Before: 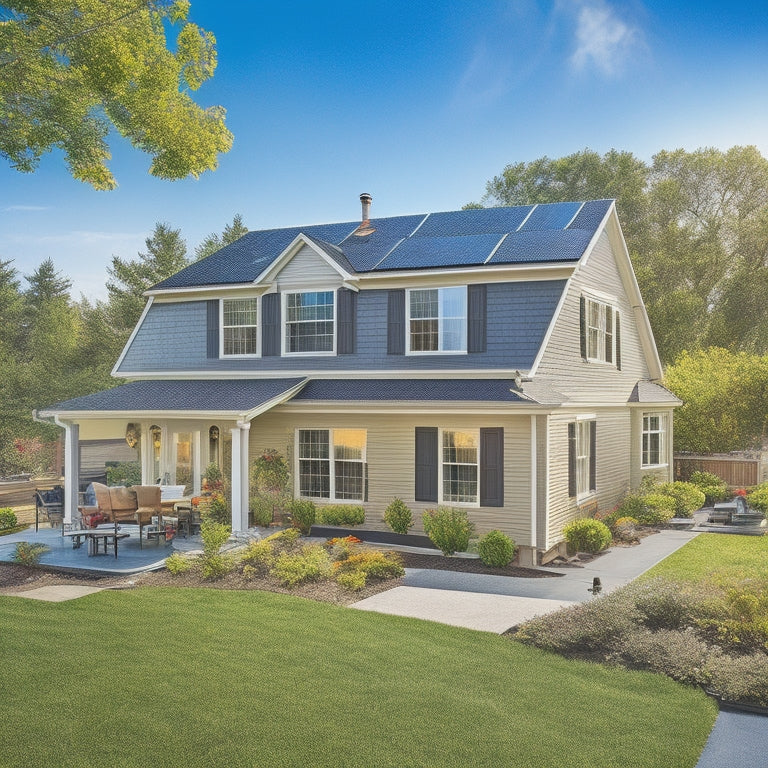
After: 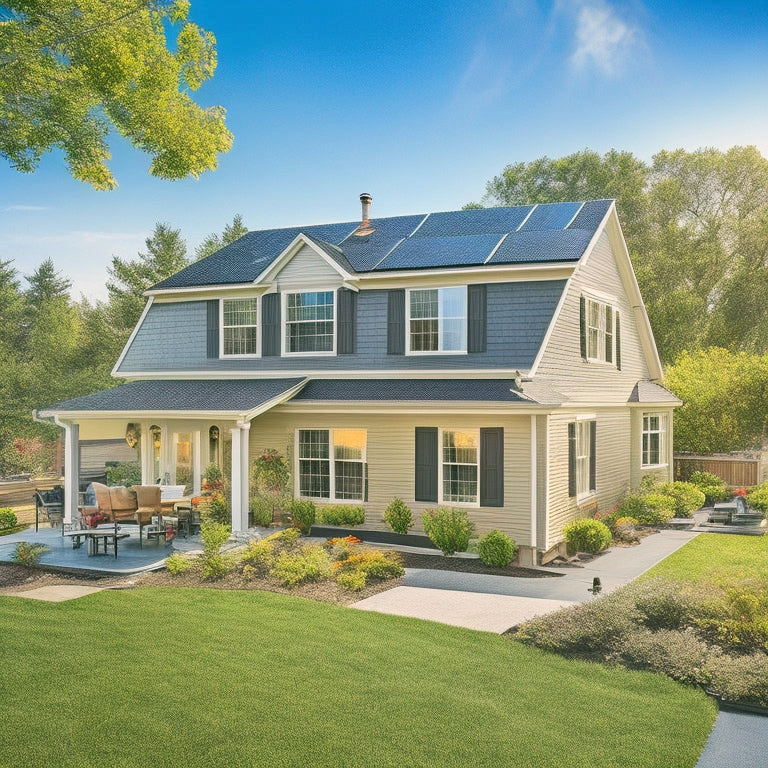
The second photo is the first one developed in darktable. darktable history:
color correction: highlights a* 4.02, highlights b* 4.98, shadows a* -7.55, shadows b* 4.98
tone curve: curves: ch0 [(0, 0.01) (0.037, 0.032) (0.131, 0.108) (0.275, 0.258) (0.483, 0.512) (0.61, 0.661) (0.696, 0.742) (0.792, 0.834) (0.911, 0.936) (0.997, 0.995)]; ch1 [(0, 0) (0.308, 0.29) (0.425, 0.411) (0.503, 0.502) (0.551, 0.563) (0.683, 0.706) (0.746, 0.77) (1, 1)]; ch2 [(0, 0) (0.246, 0.233) (0.36, 0.352) (0.415, 0.415) (0.485, 0.487) (0.502, 0.502) (0.525, 0.523) (0.545, 0.552) (0.587, 0.6) (0.636, 0.652) (0.711, 0.729) (0.845, 0.855) (0.998, 0.977)], color space Lab, independent channels, preserve colors none
